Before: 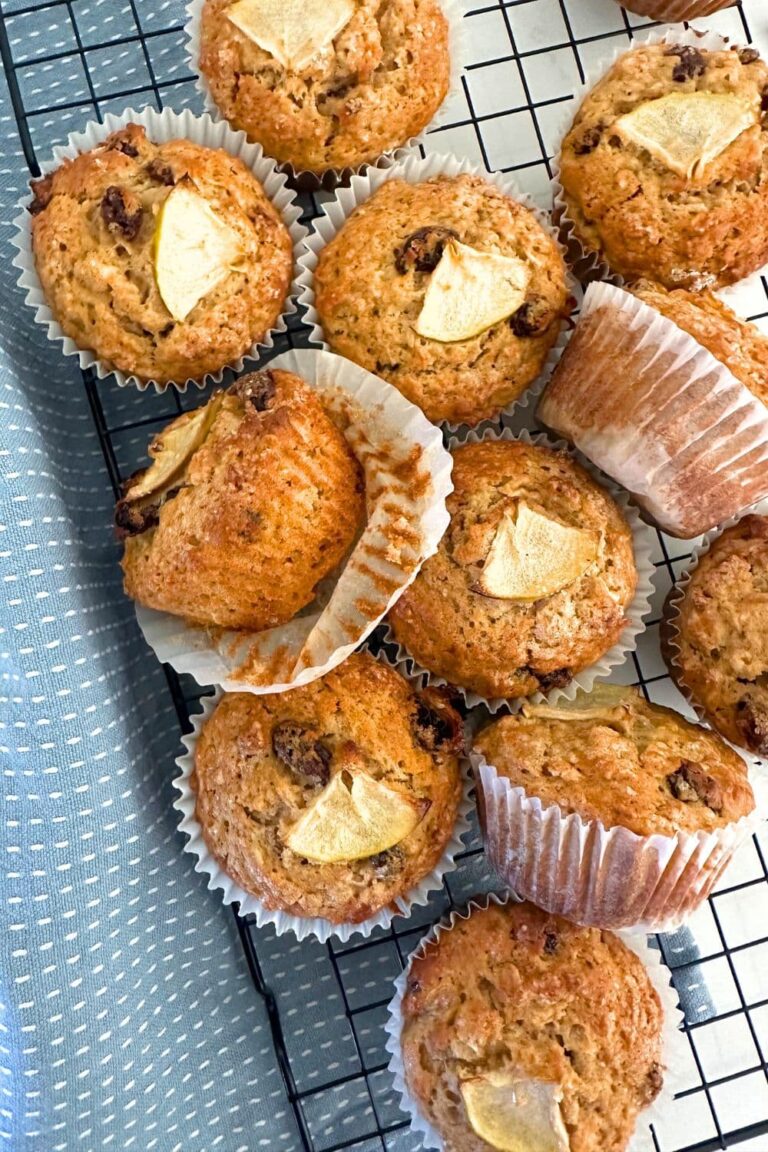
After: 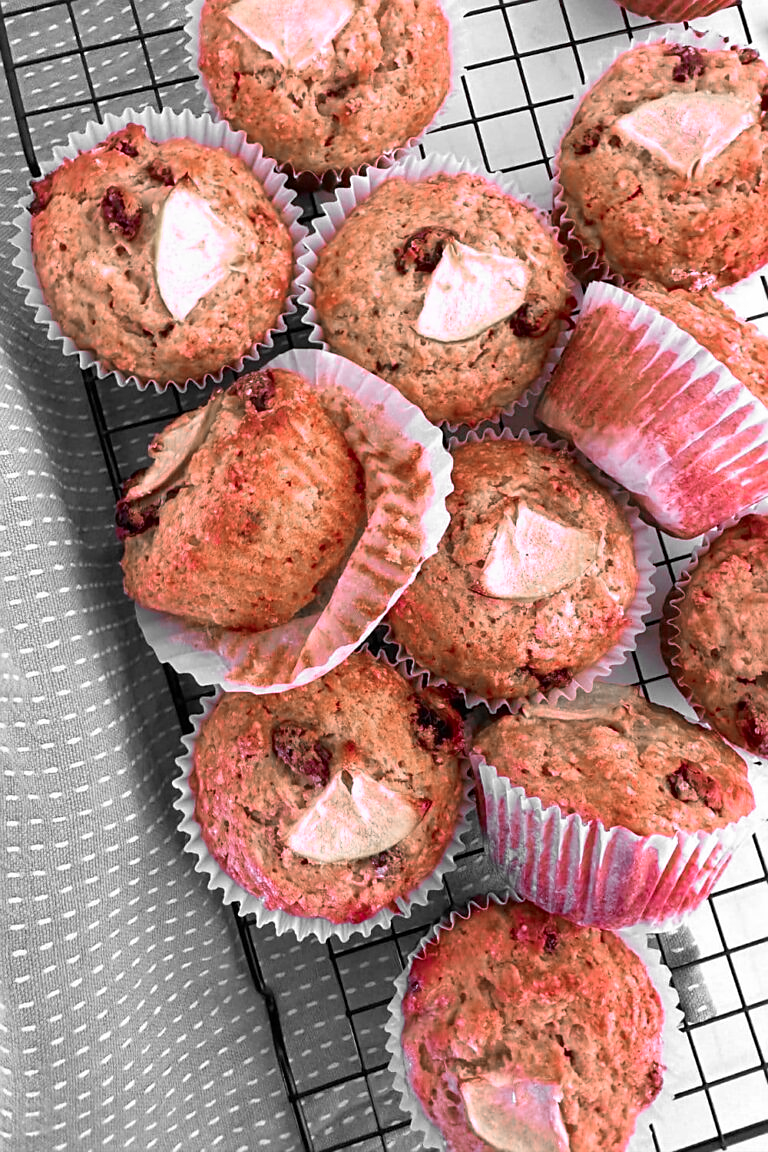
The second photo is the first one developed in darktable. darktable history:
color correction: highlights a* 15.03, highlights b* -25.07
sharpen: radius 1.458, amount 0.398, threshold 1.271
color zones: curves: ch1 [(0, 0.831) (0.08, 0.771) (0.157, 0.268) (0.241, 0.207) (0.562, -0.005) (0.714, -0.013) (0.876, 0.01) (1, 0.831)]
